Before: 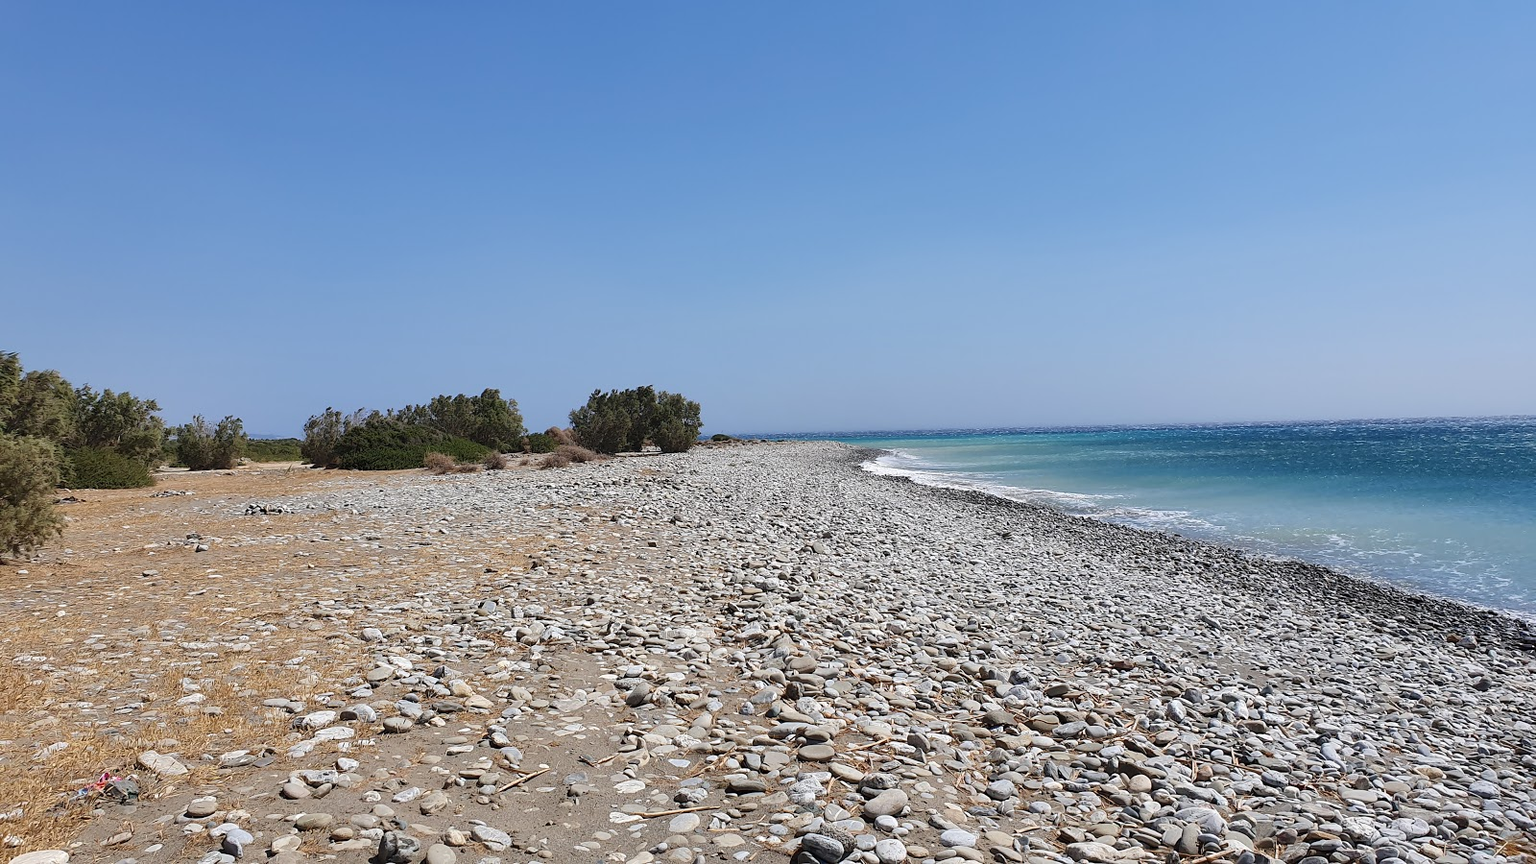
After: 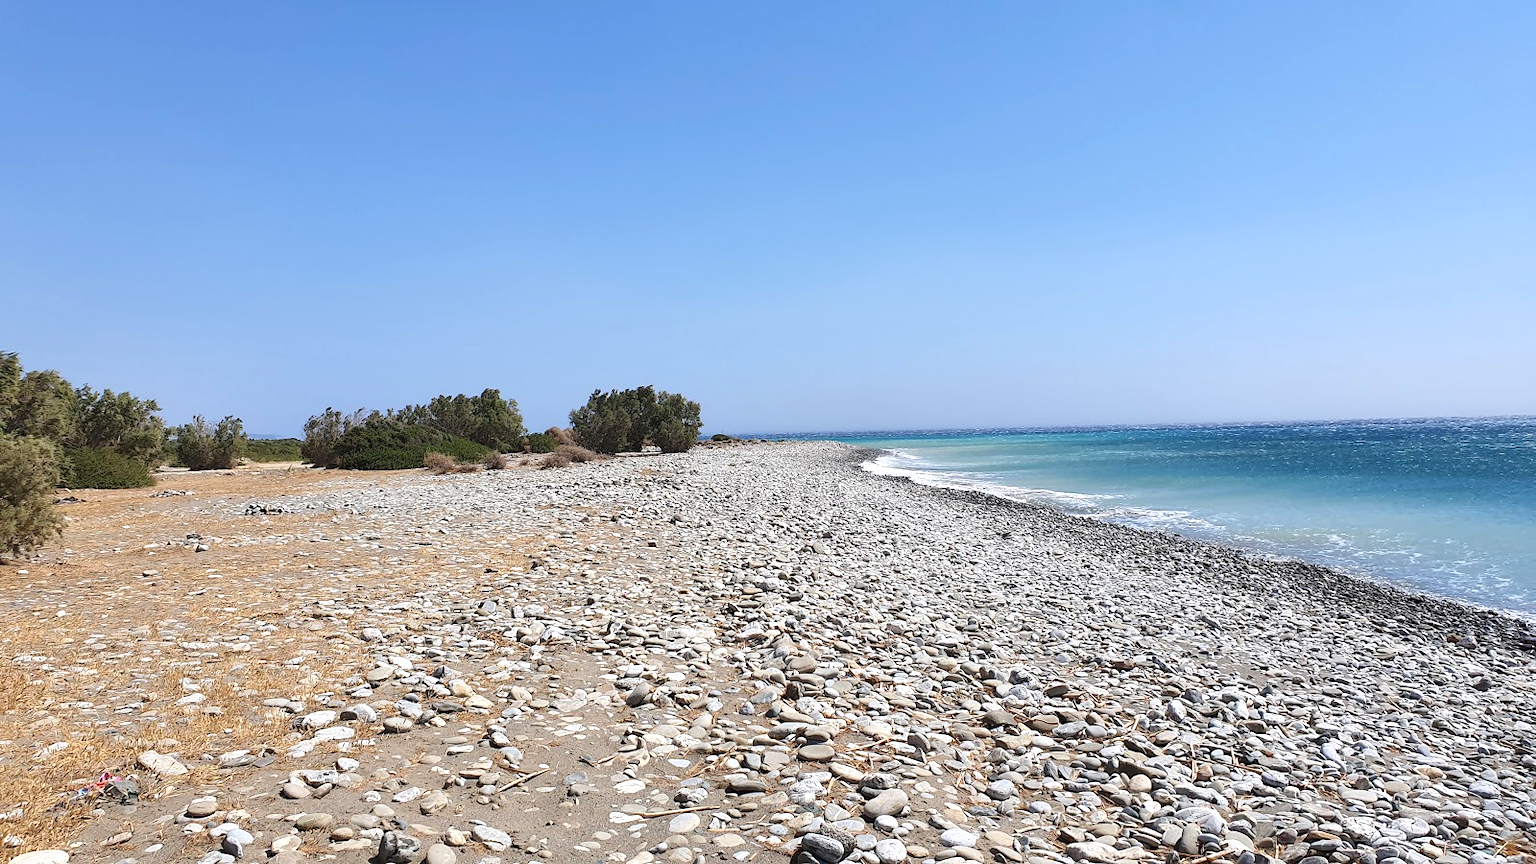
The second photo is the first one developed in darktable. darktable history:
exposure: exposure 0.496 EV, compensate exposure bias true, compensate highlight preservation false
